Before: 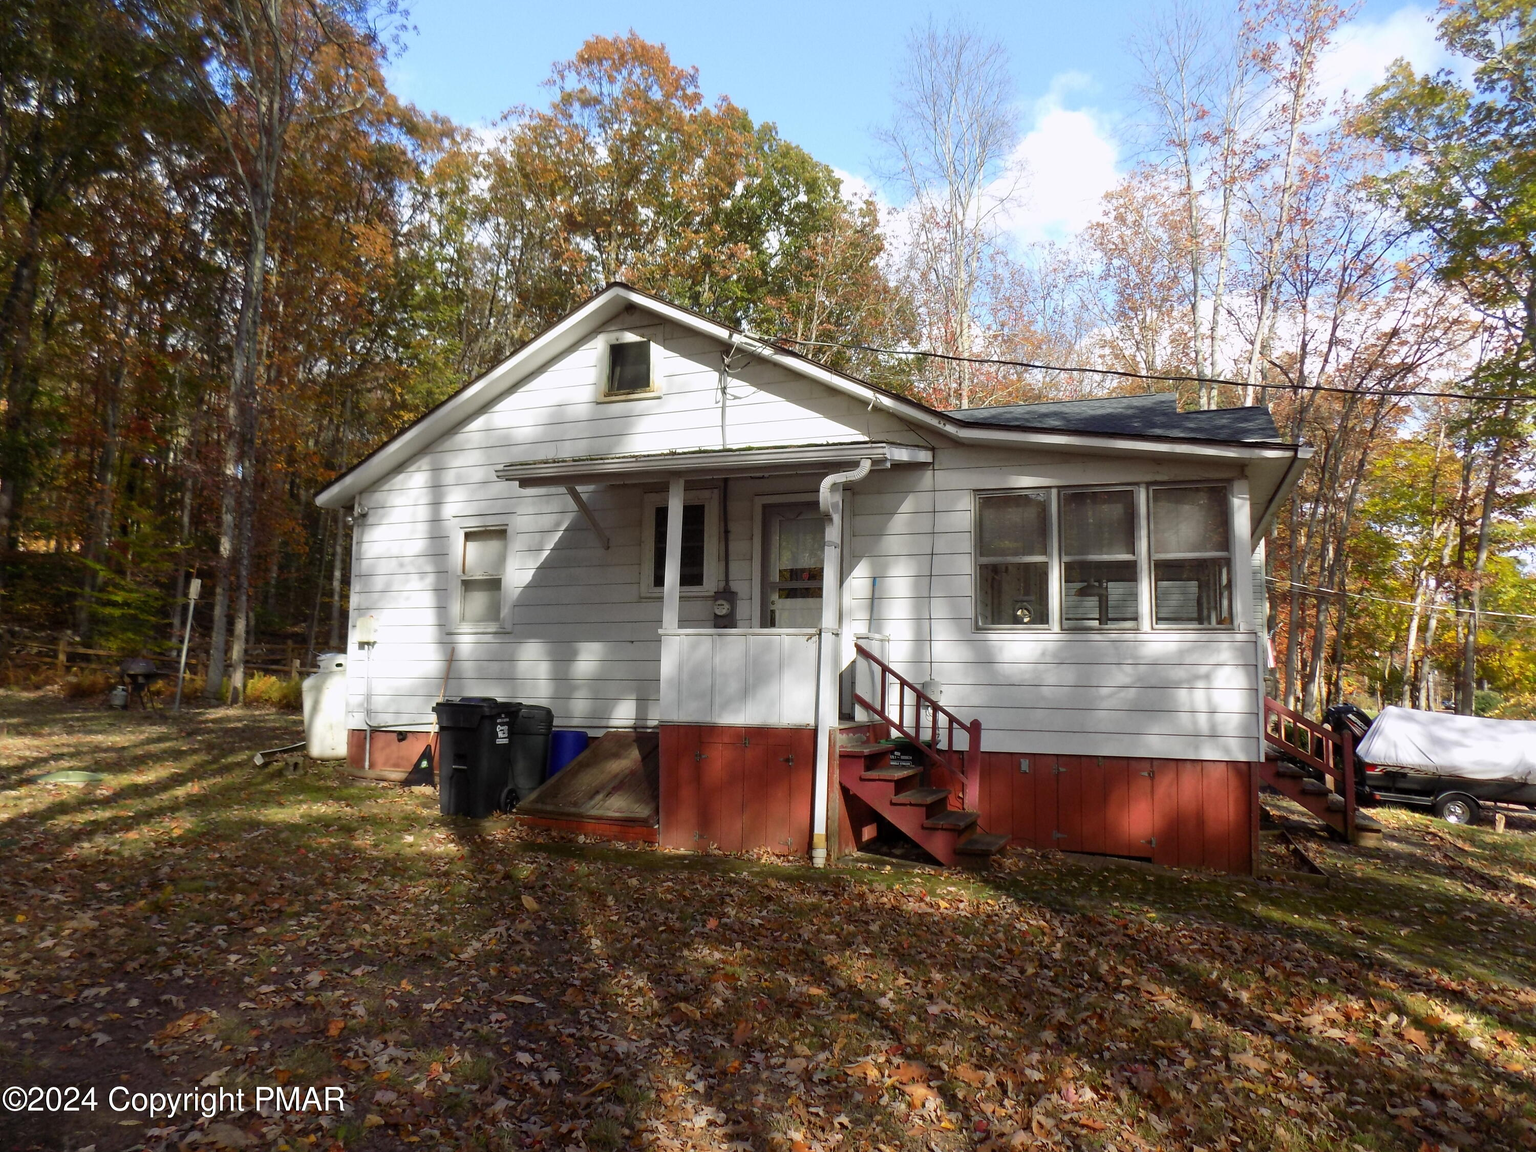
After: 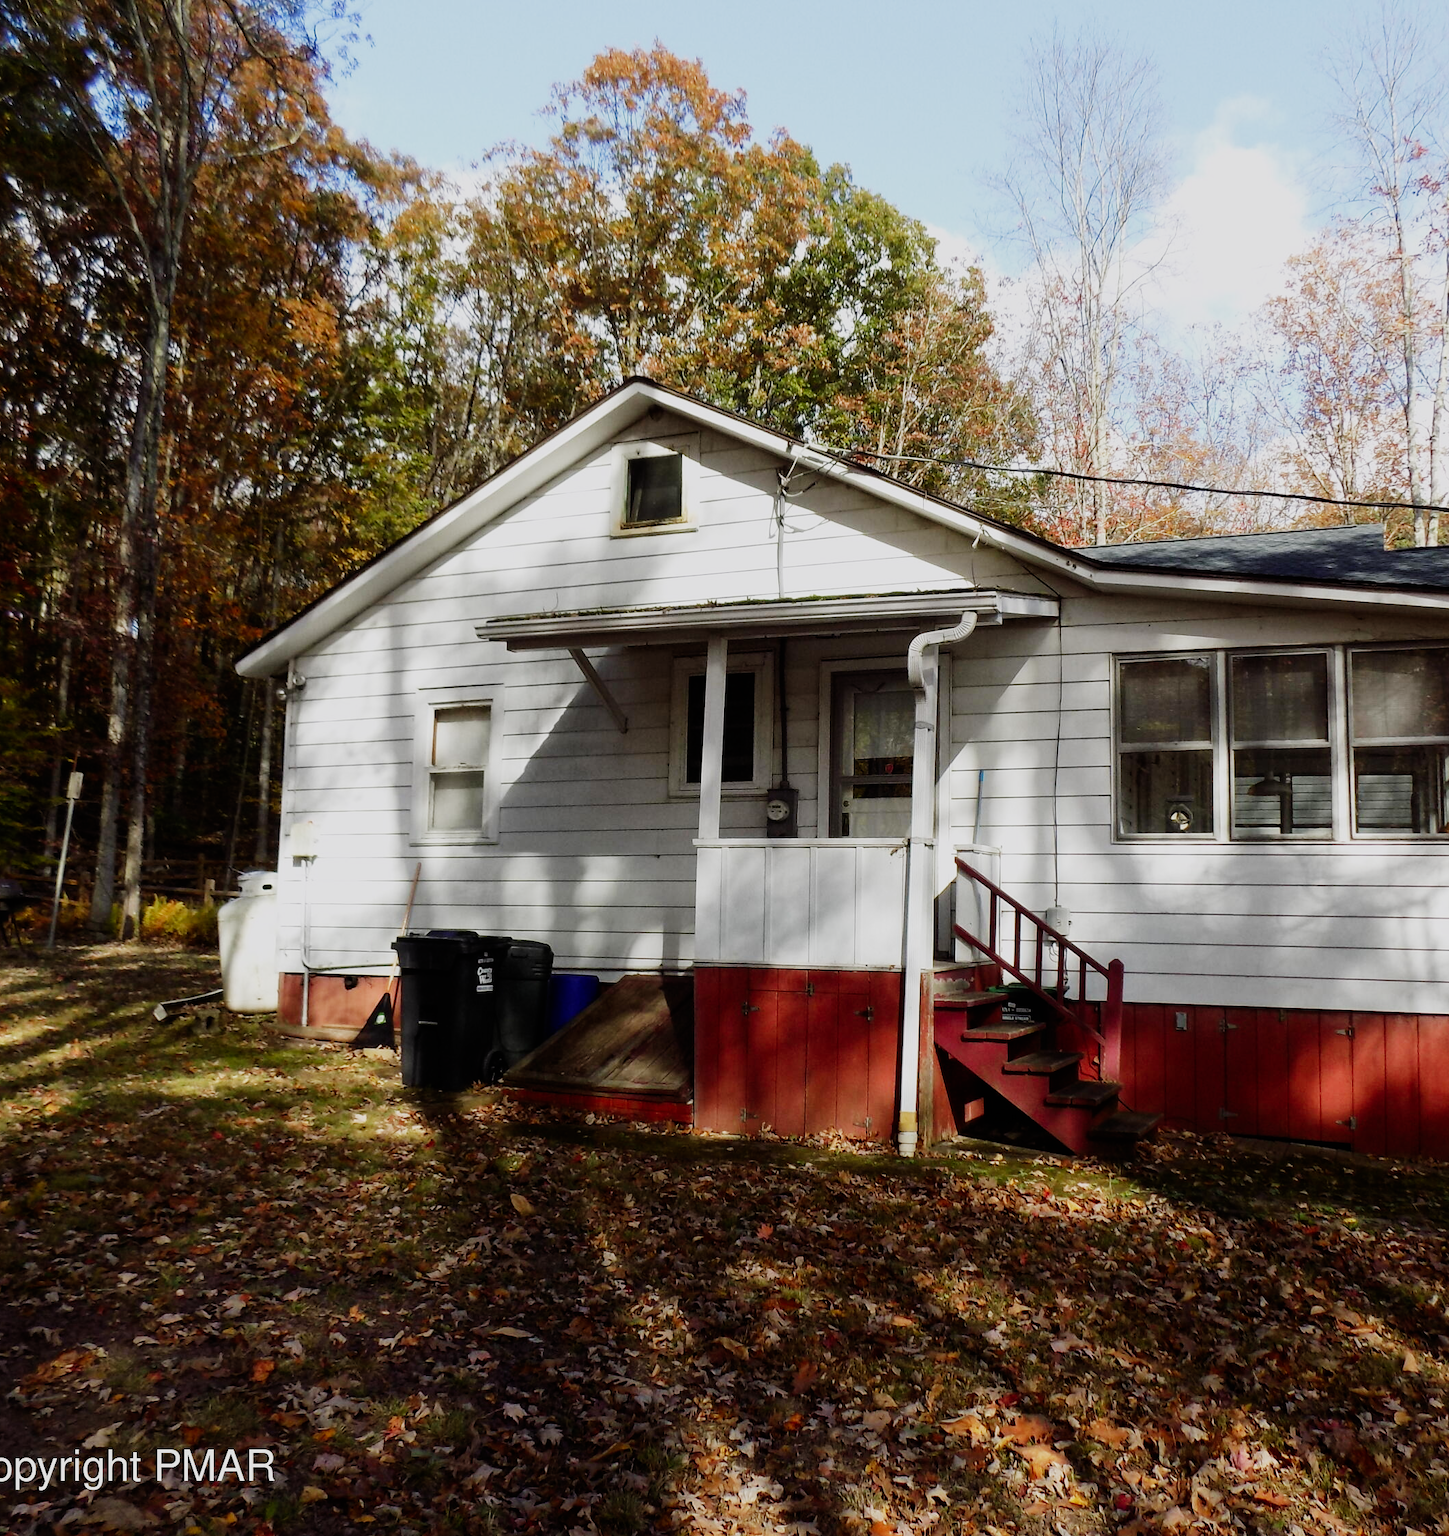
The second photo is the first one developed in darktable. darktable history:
sigmoid: contrast 1.7, skew -0.2, preserve hue 0%, red attenuation 0.1, red rotation 0.035, green attenuation 0.1, green rotation -0.017, blue attenuation 0.15, blue rotation -0.052, base primaries Rec2020
crop and rotate: left 9.061%, right 20.142%
